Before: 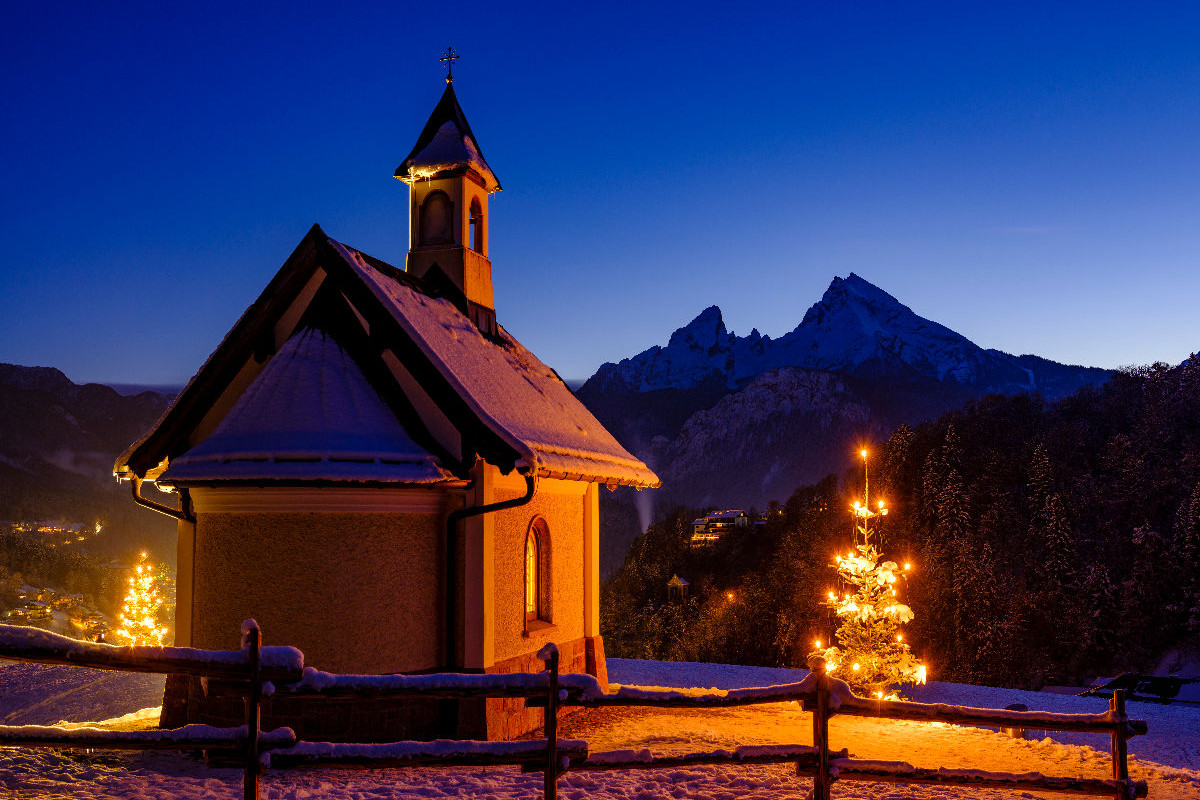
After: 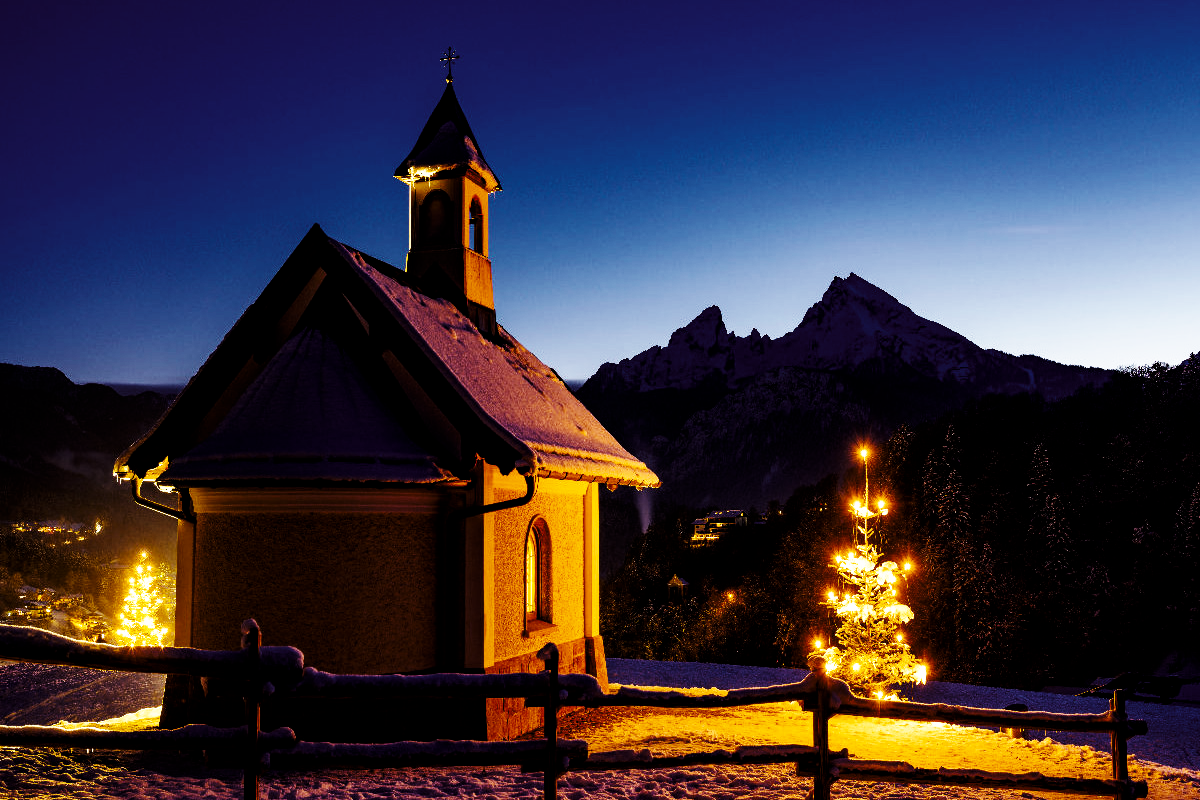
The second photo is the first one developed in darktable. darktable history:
base curve: curves: ch0 [(0, 0) (0.007, 0.004) (0.027, 0.03) (0.046, 0.07) (0.207, 0.54) (0.442, 0.872) (0.673, 0.972) (1, 1)], preserve colors none
levels: levels [0, 0.618, 1]
